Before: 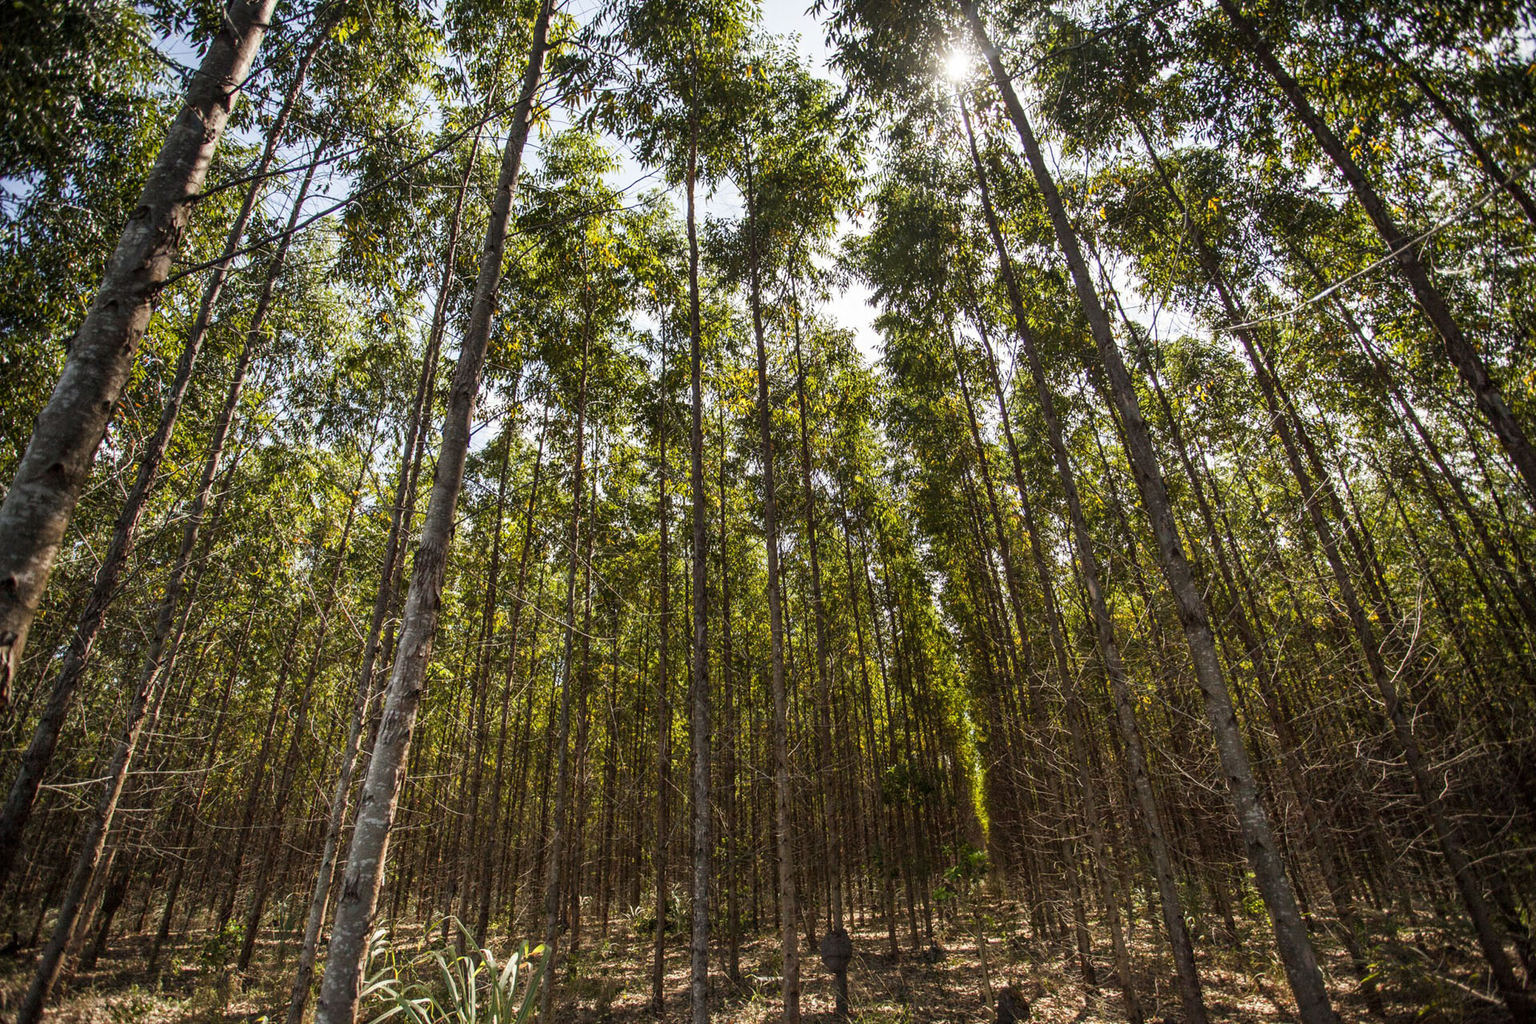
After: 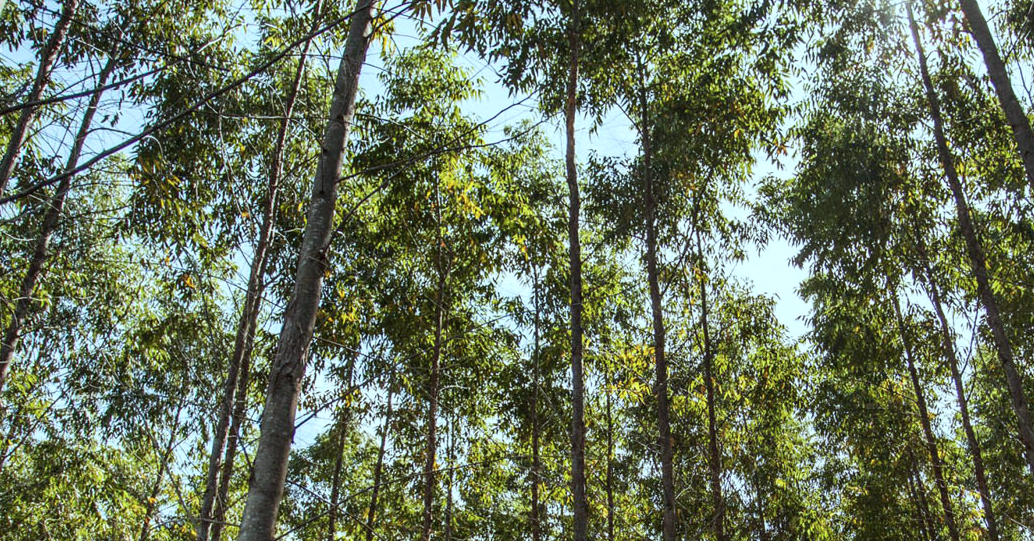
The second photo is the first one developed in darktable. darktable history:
crop: left 15.306%, top 9.065%, right 30.789%, bottom 48.638%
color correction: highlights a* -10.04, highlights b* -10.37
